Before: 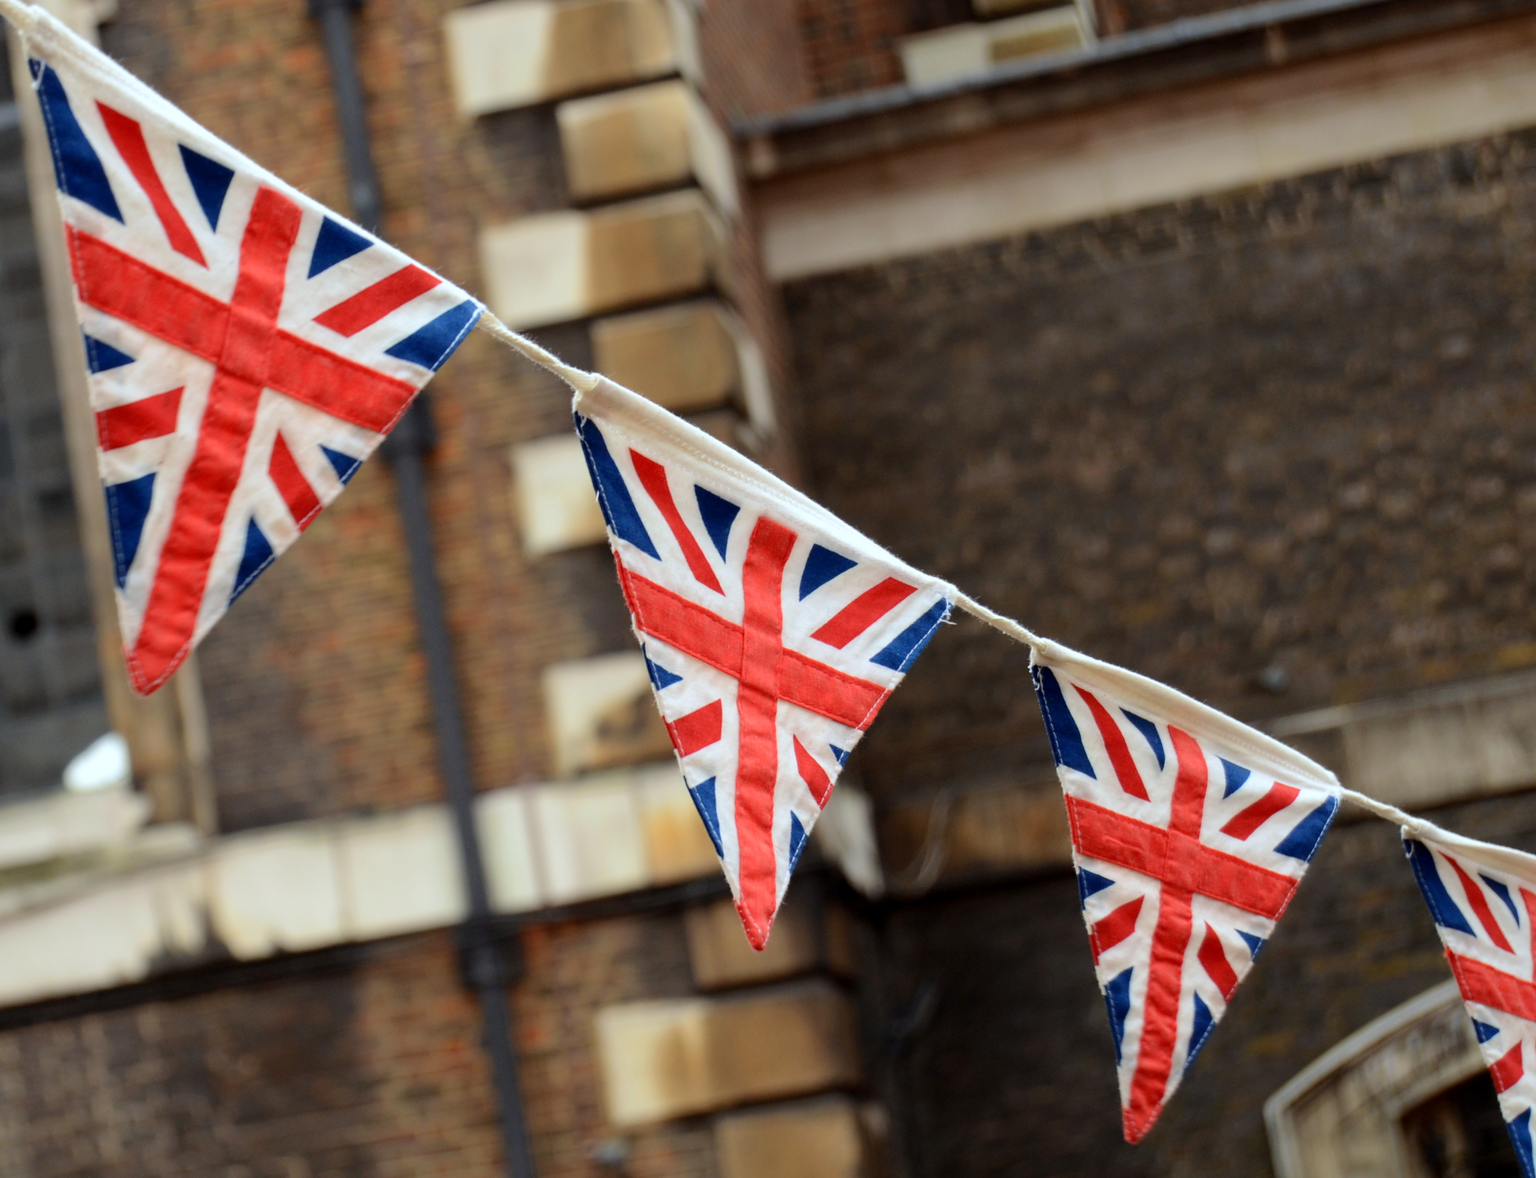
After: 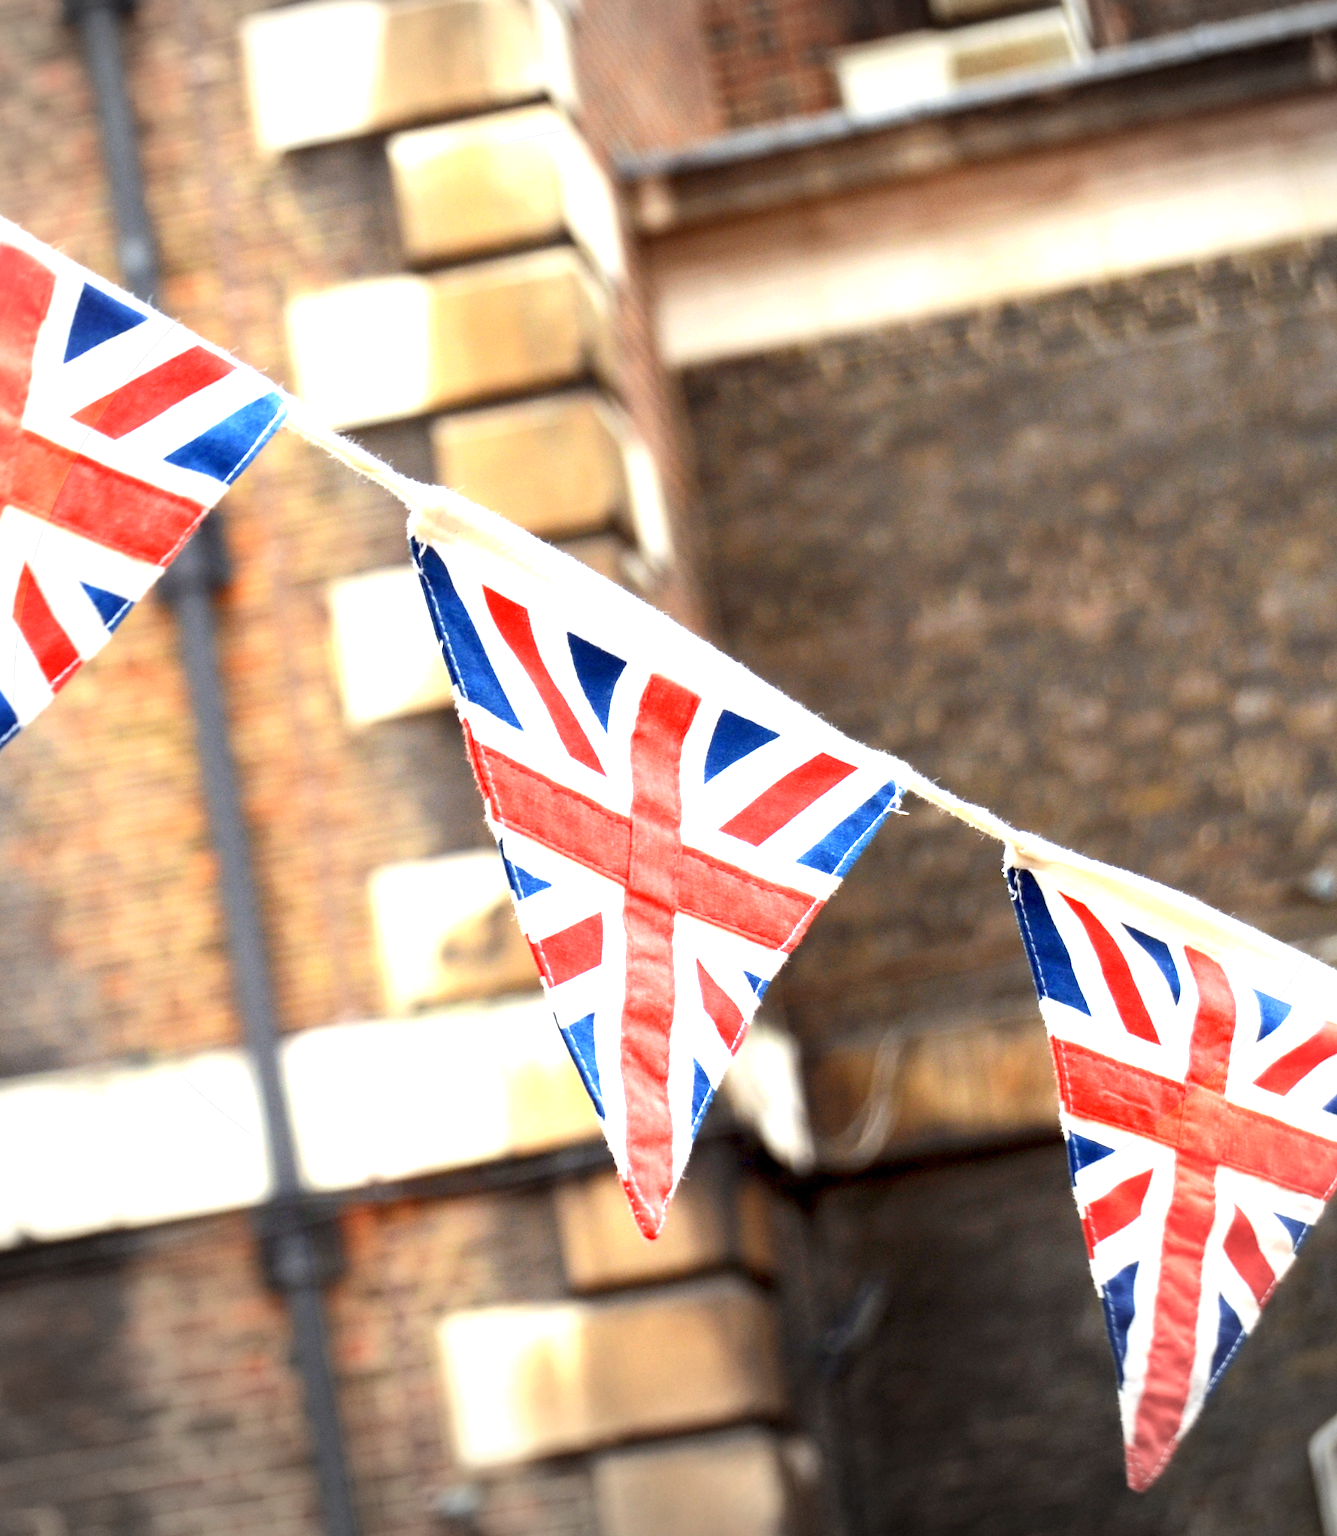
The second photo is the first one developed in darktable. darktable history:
crop: left 16.905%, right 16.288%
tone equalizer: on, module defaults
exposure: exposure 2.01 EV, compensate highlight preservation false
vignetting: fall-off start 88.77%, fall-off radius 43.69%, center (0.041, -0.093), width/height ratio 1.154, unbound false
